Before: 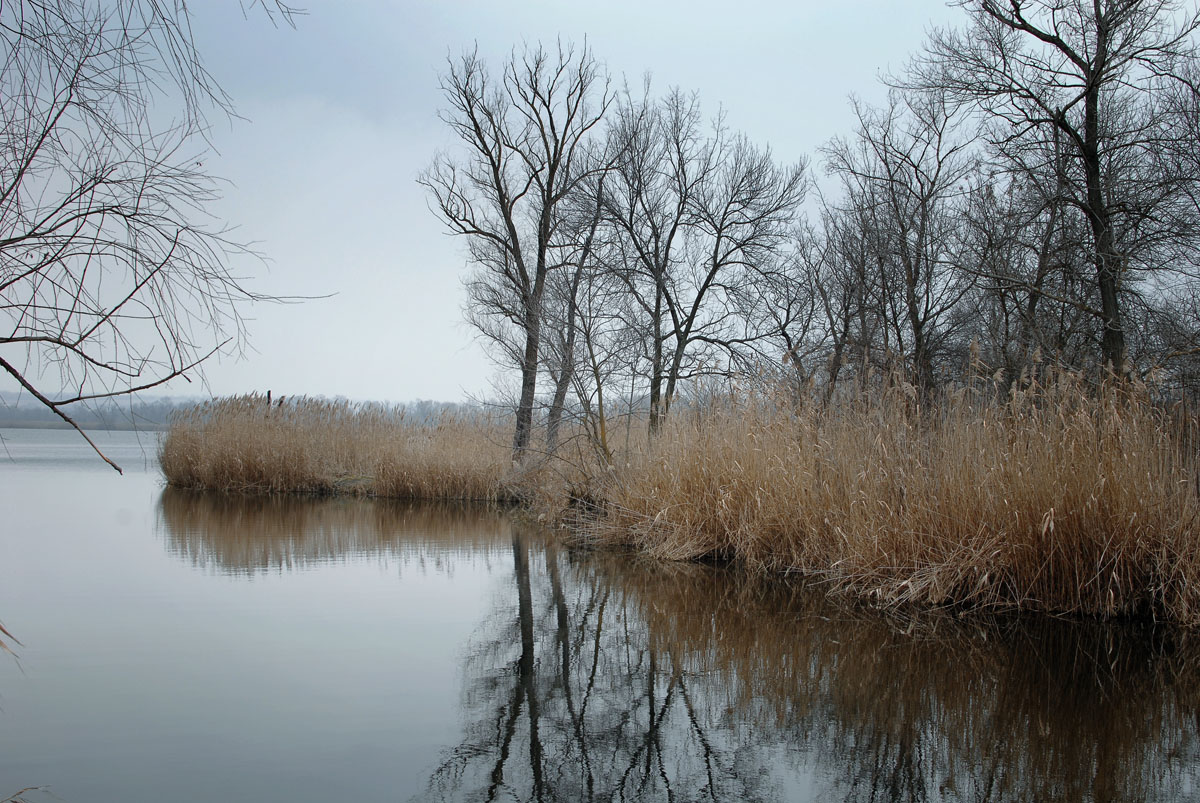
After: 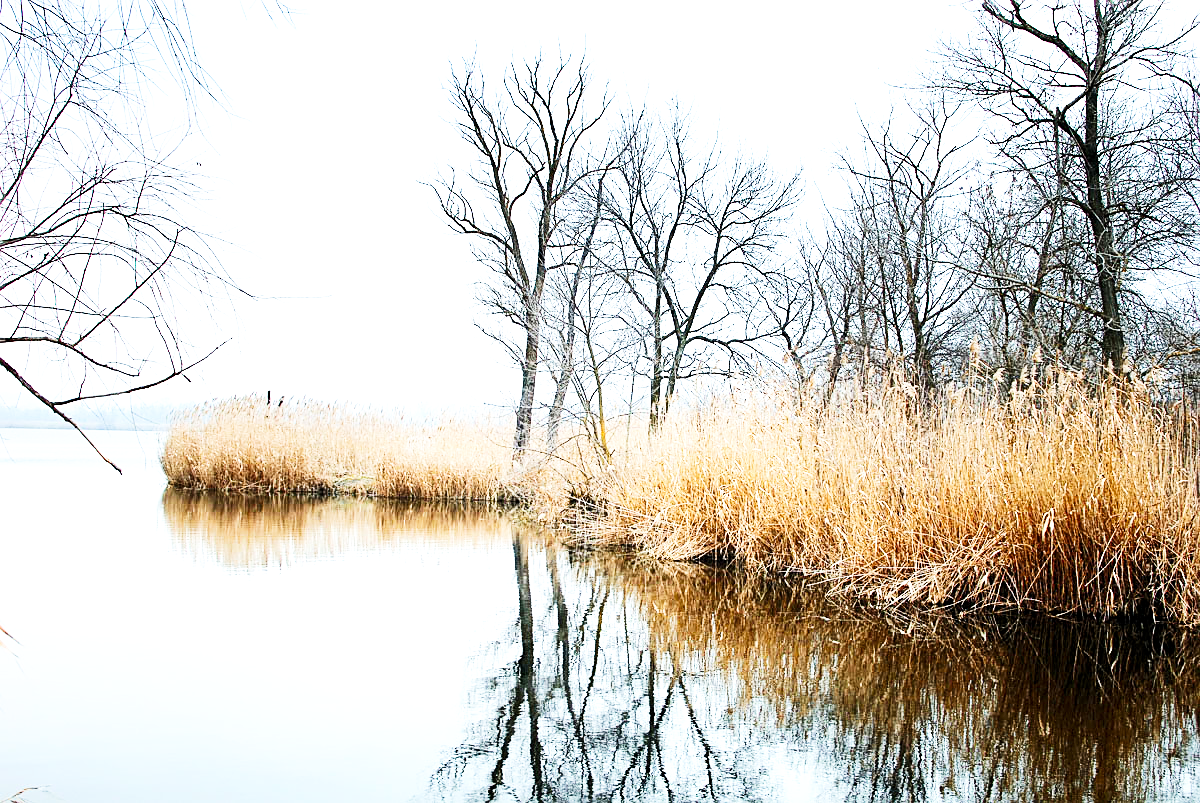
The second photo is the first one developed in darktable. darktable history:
color balance rgb: perceptual saturation grading › global saturation 20%, perceptual saturation grading › highlights -25%, perceptual saturation grading › shadows 25%
contrast brightness saturation: contrast 0.24, brightness 0.09
base curve: curves: ch0 [(0, 0) (0.007, 0.004) (0.027, 0.03) (0.046, 0.07) (0.207, 0.54) (0.442, 0.872) (0.673, 0.972) (1, 1)], preserve colors none
local contrast: highlights 100%, shadows 100%, detail 120%, midtone range 0.2
exposure: black level correction 0, exposure 0.953 EV, compensate exposure bias true, compensate highlight preservation false
tone equalizer: on, module defaults
velvia: strength 10%
sharpen: on, module defaults
